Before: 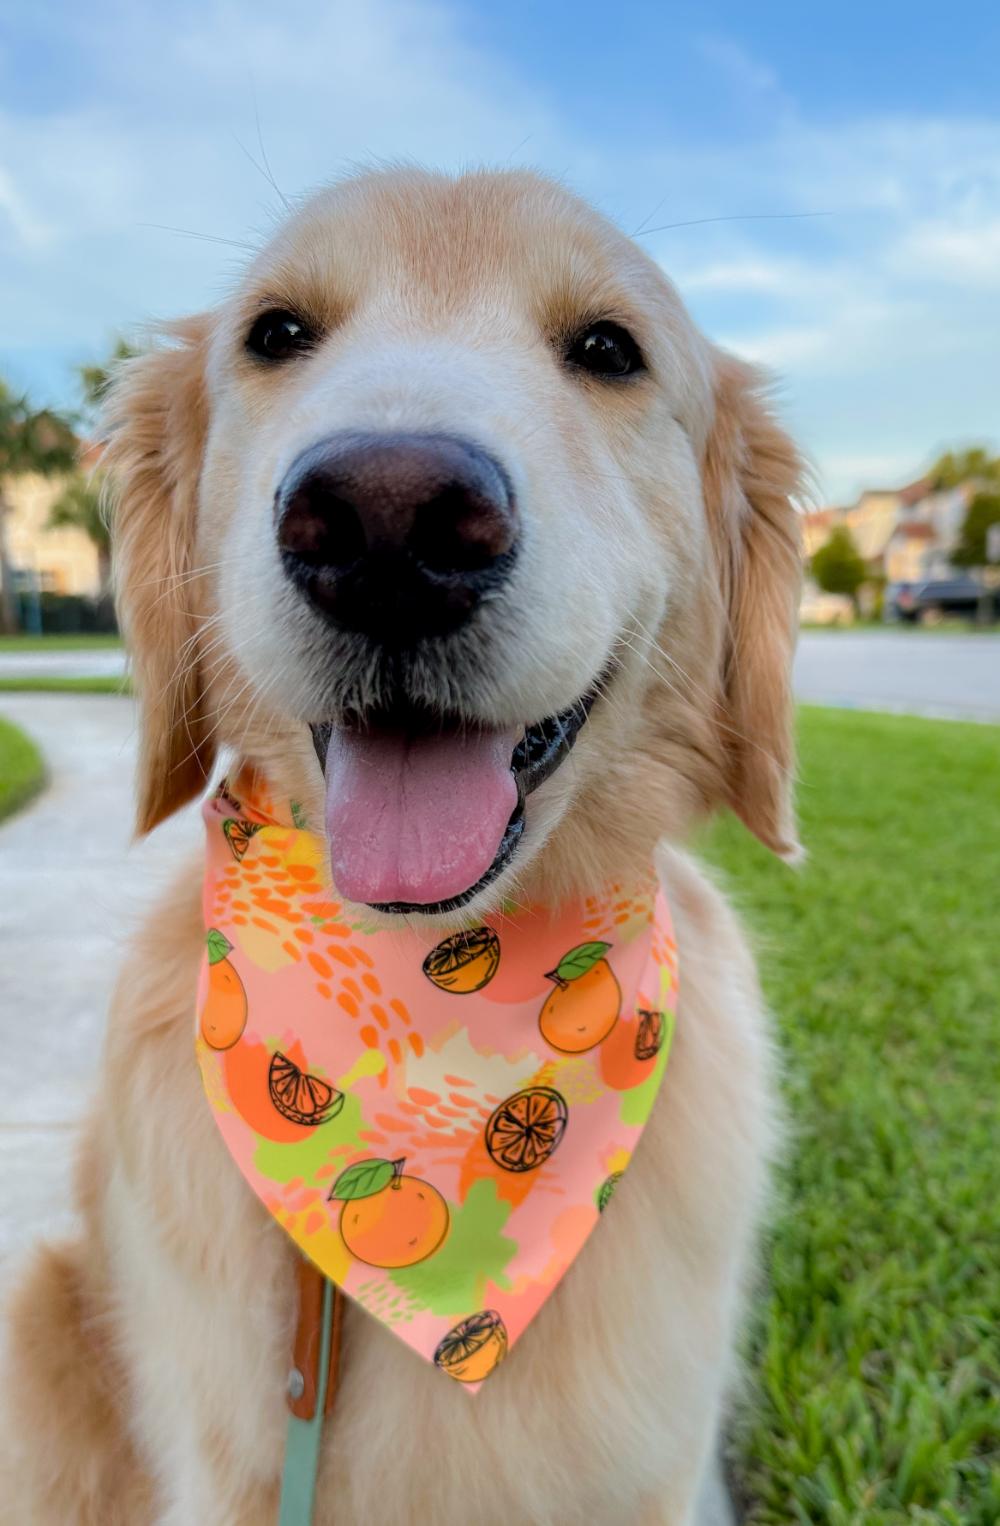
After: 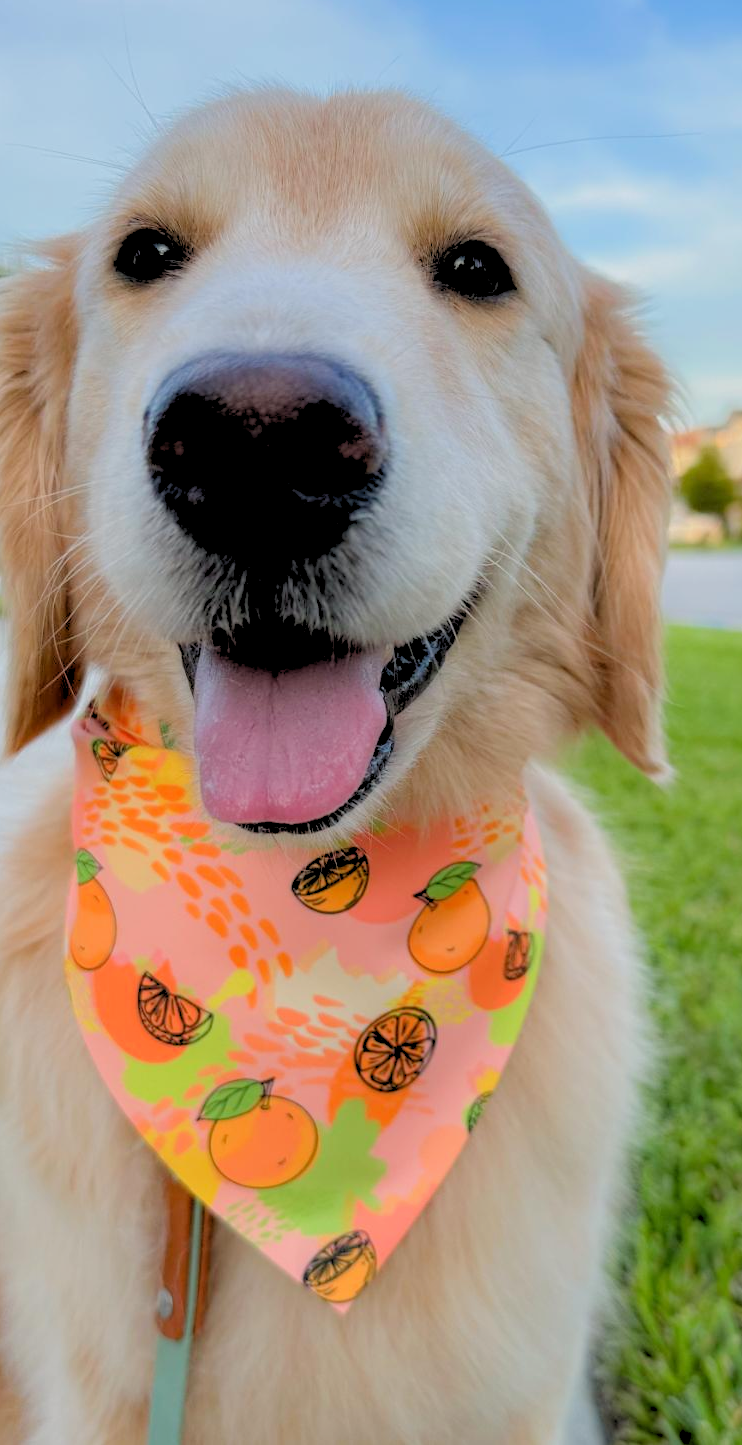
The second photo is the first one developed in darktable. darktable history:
rgb levels: preserve colors sum RGB, levels [[0.038, 0.433, 0.934], [0, 0.5, 1], [0, 0.5, 1]]
crop and rotate: left 13.15%, top 5.251%, right 12.609%
